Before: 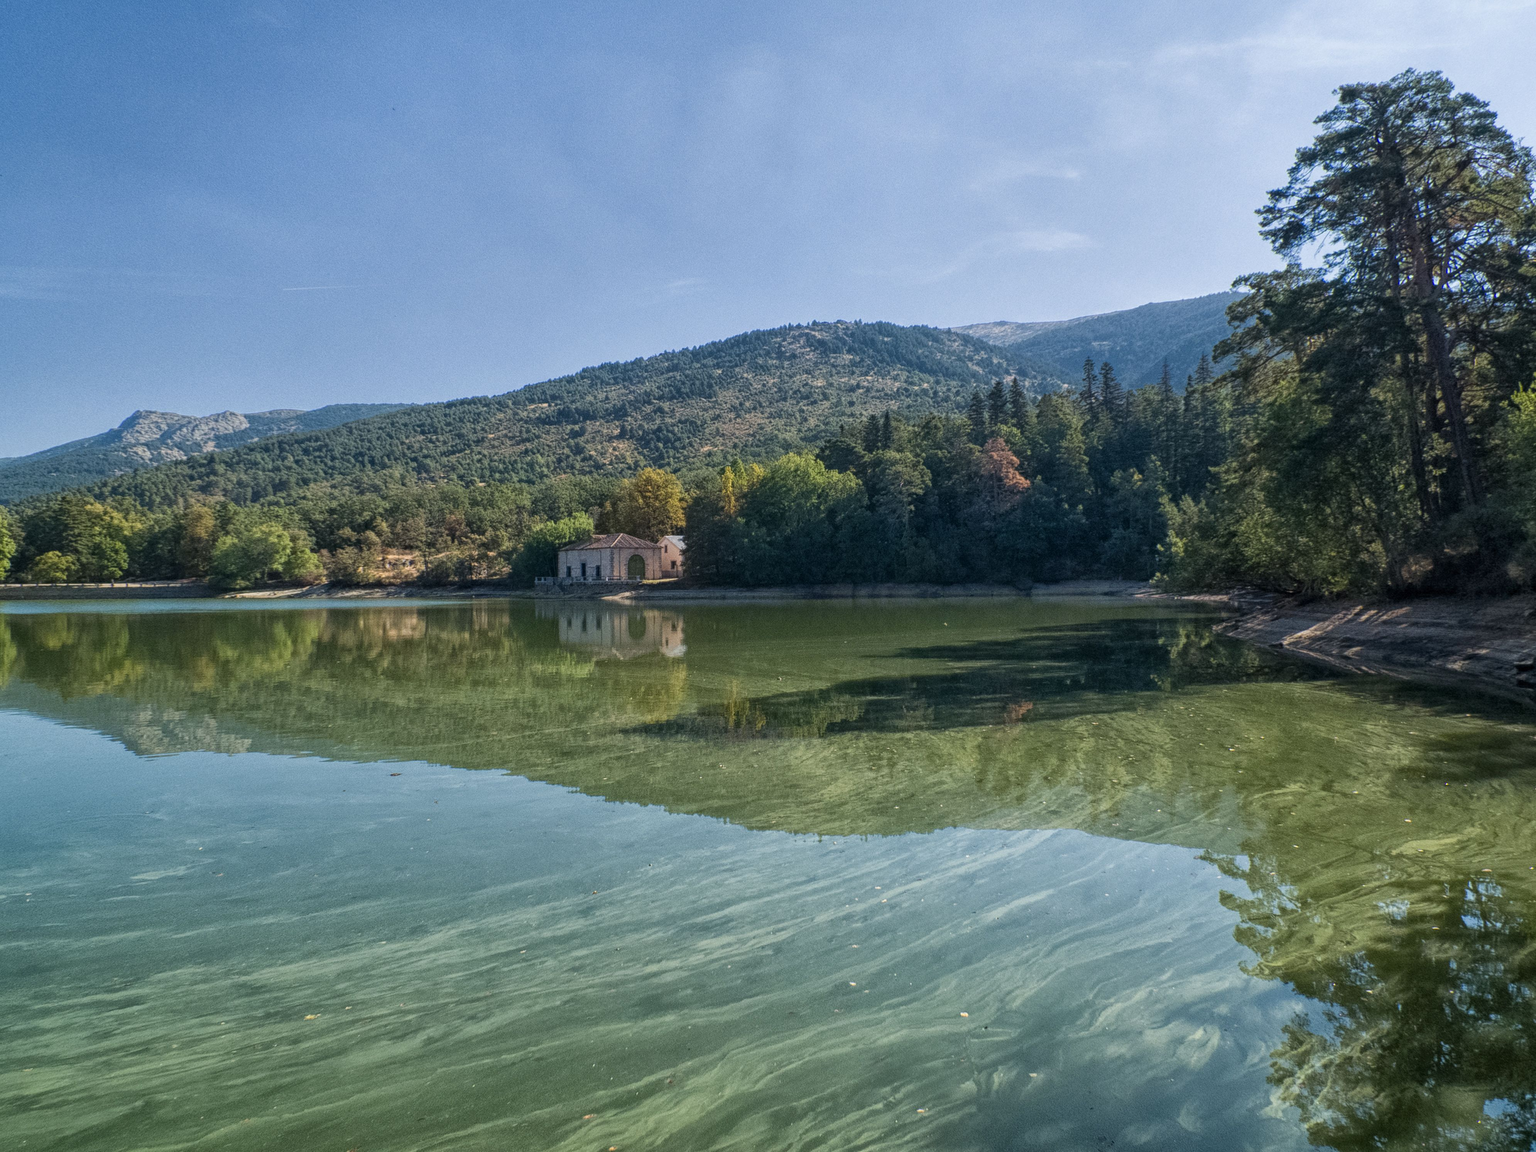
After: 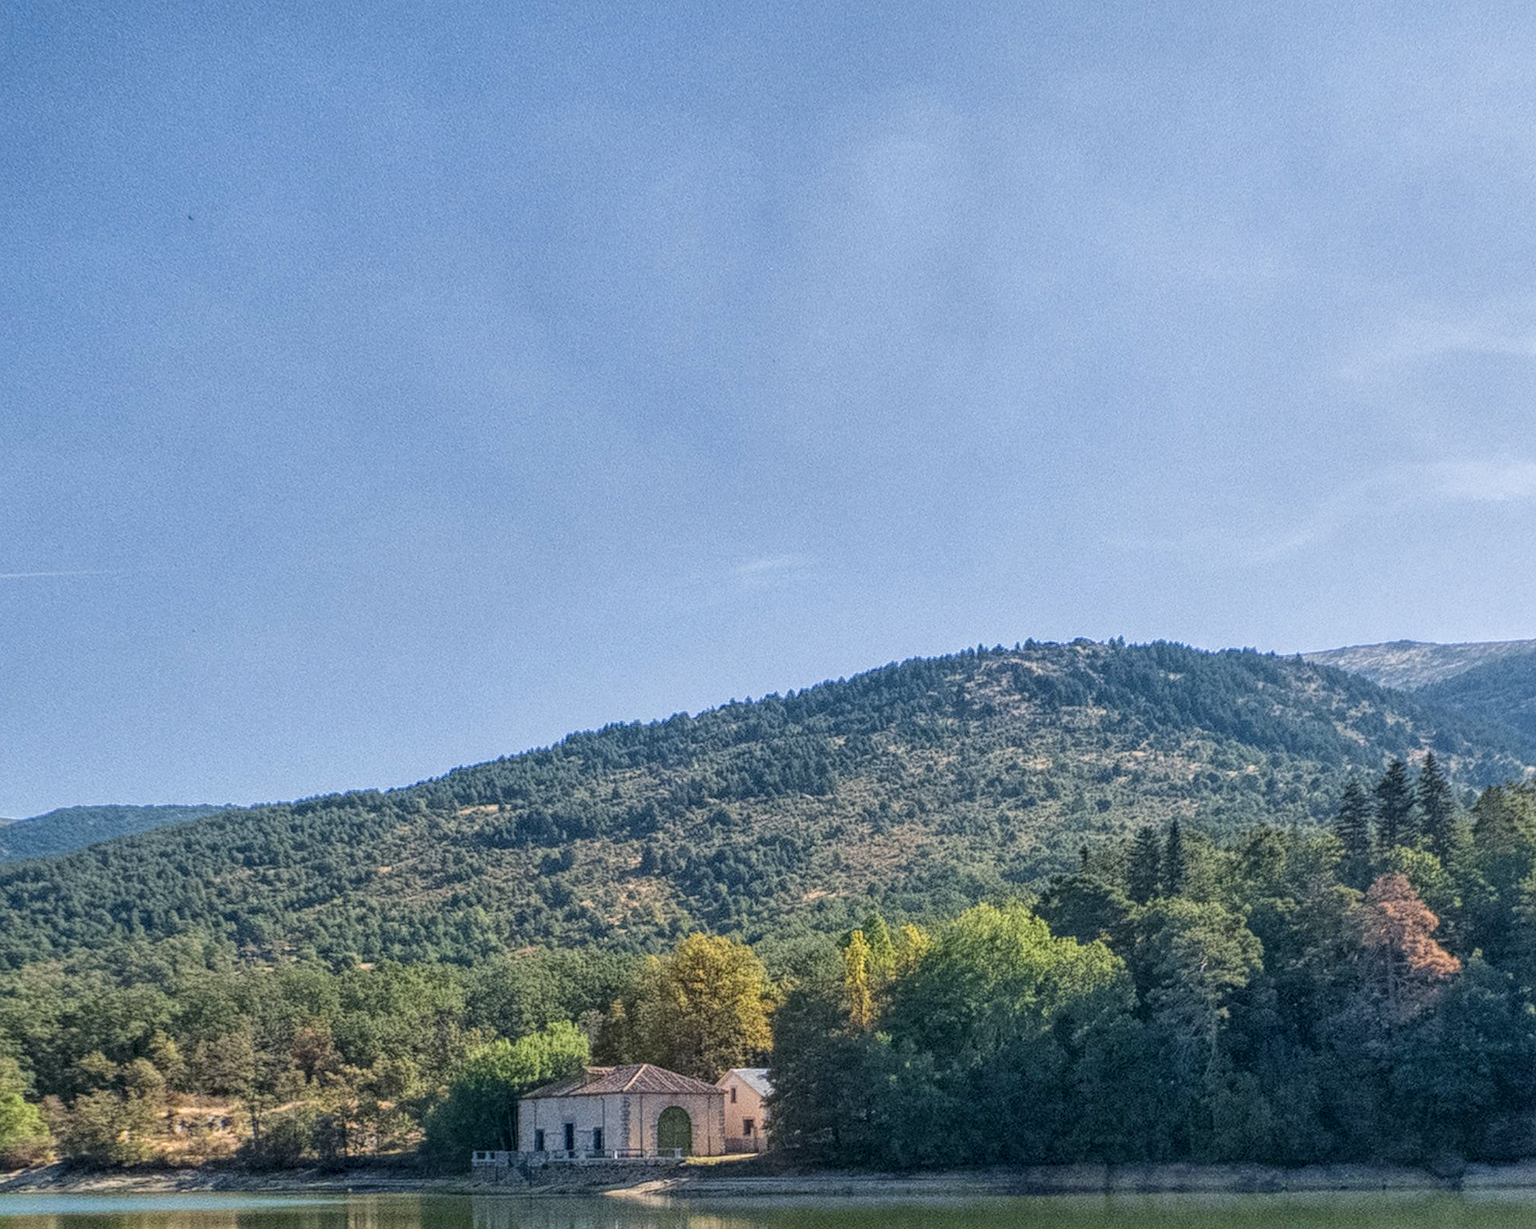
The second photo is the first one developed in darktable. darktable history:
crop: left 19.423%, right 30.427%, bottom 46.466%
sharpen: radius 1.014
local contrast: on, module defaults
tone equalizer: -7 EV 0.145 EV, -6 EV 0.604 EV, -5 EV 1.14 EV, -4 EV 1.31 EV, -3 EV 1.18 EV, -2 EV 0.6 EV, -1 EV 0.156 EV, smoothing diameter 24.78%, edges refinement/feathering 11.03, preserve details guided filter
